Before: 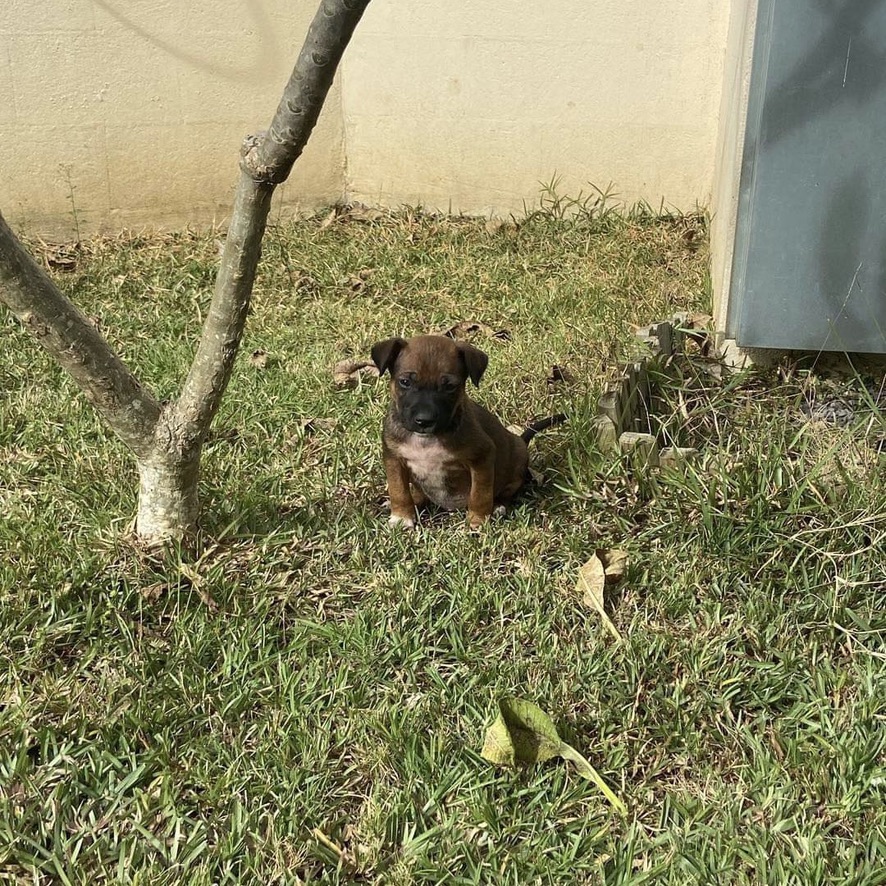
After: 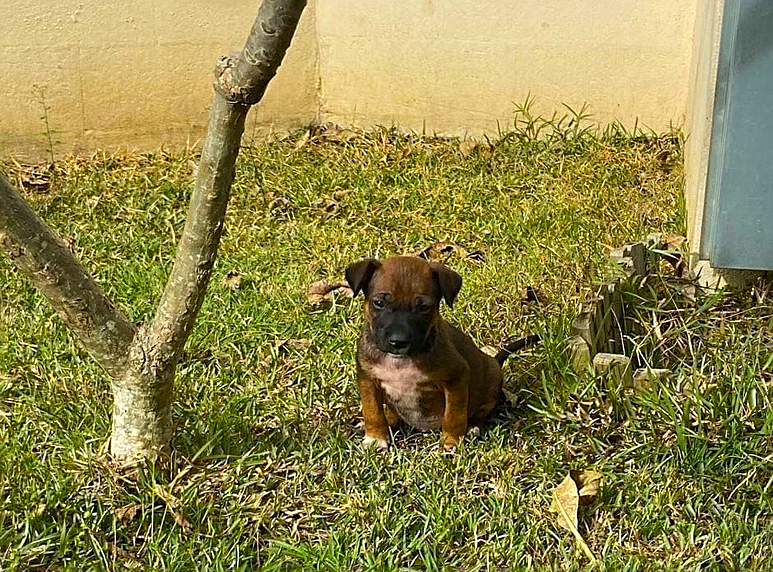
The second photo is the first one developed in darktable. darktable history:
tone equalizer: -7 EV 0.13 EV, smoothing diameter 25%, edges refinement/feathering 10, preserve details guided filter
sharpen: on, module defaults
crop: left 3.015%, top 8.969%, right 9.647%, bottom 26.457%
color balance rgb: perceptual saturation grading › global saturation 30%, global vibrance 20%
